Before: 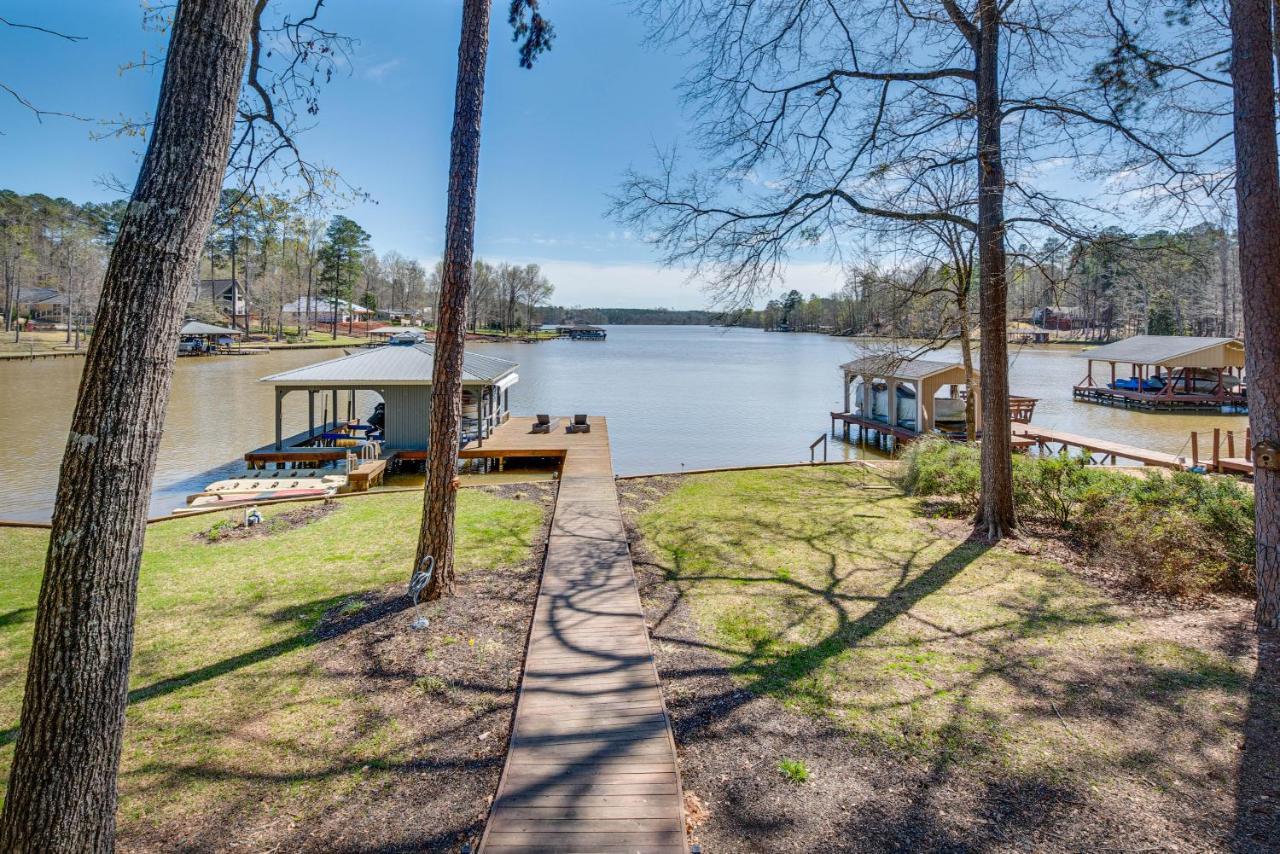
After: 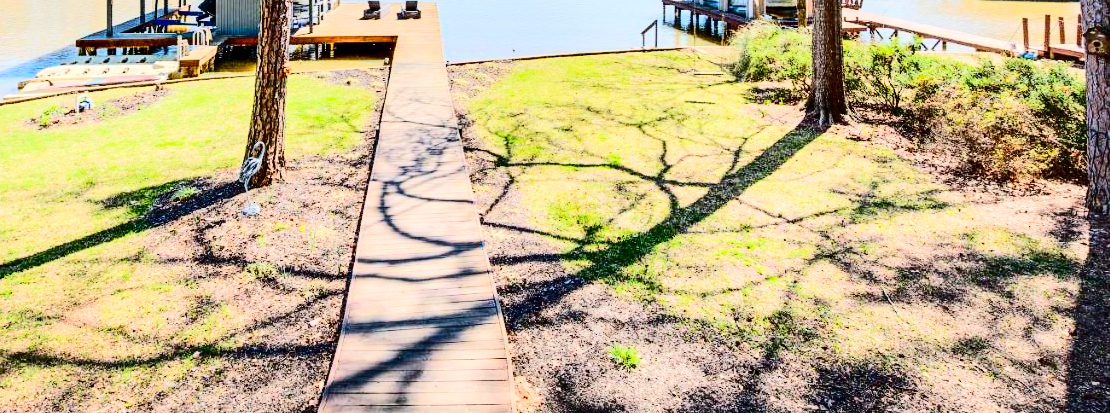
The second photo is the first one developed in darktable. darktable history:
tone equalizer: -7 EV 0.152 EV, -6 EV 0.625 EV, -5 EV 1.15 EV, -4 EV 1.35 EV, -3 EV 1.13 EV, -2 EV 0.6 EV, -1 EV 0.153 EV, edges refinement/feathering 500, mask exposure compensation -1.57 EV, preserve details no
contrast brightness saturation: contrast 0.302, brightness -0.07, saturation 0.169
crop and rotate: left 13.275%, top 48.672%, bottom 2.881%
